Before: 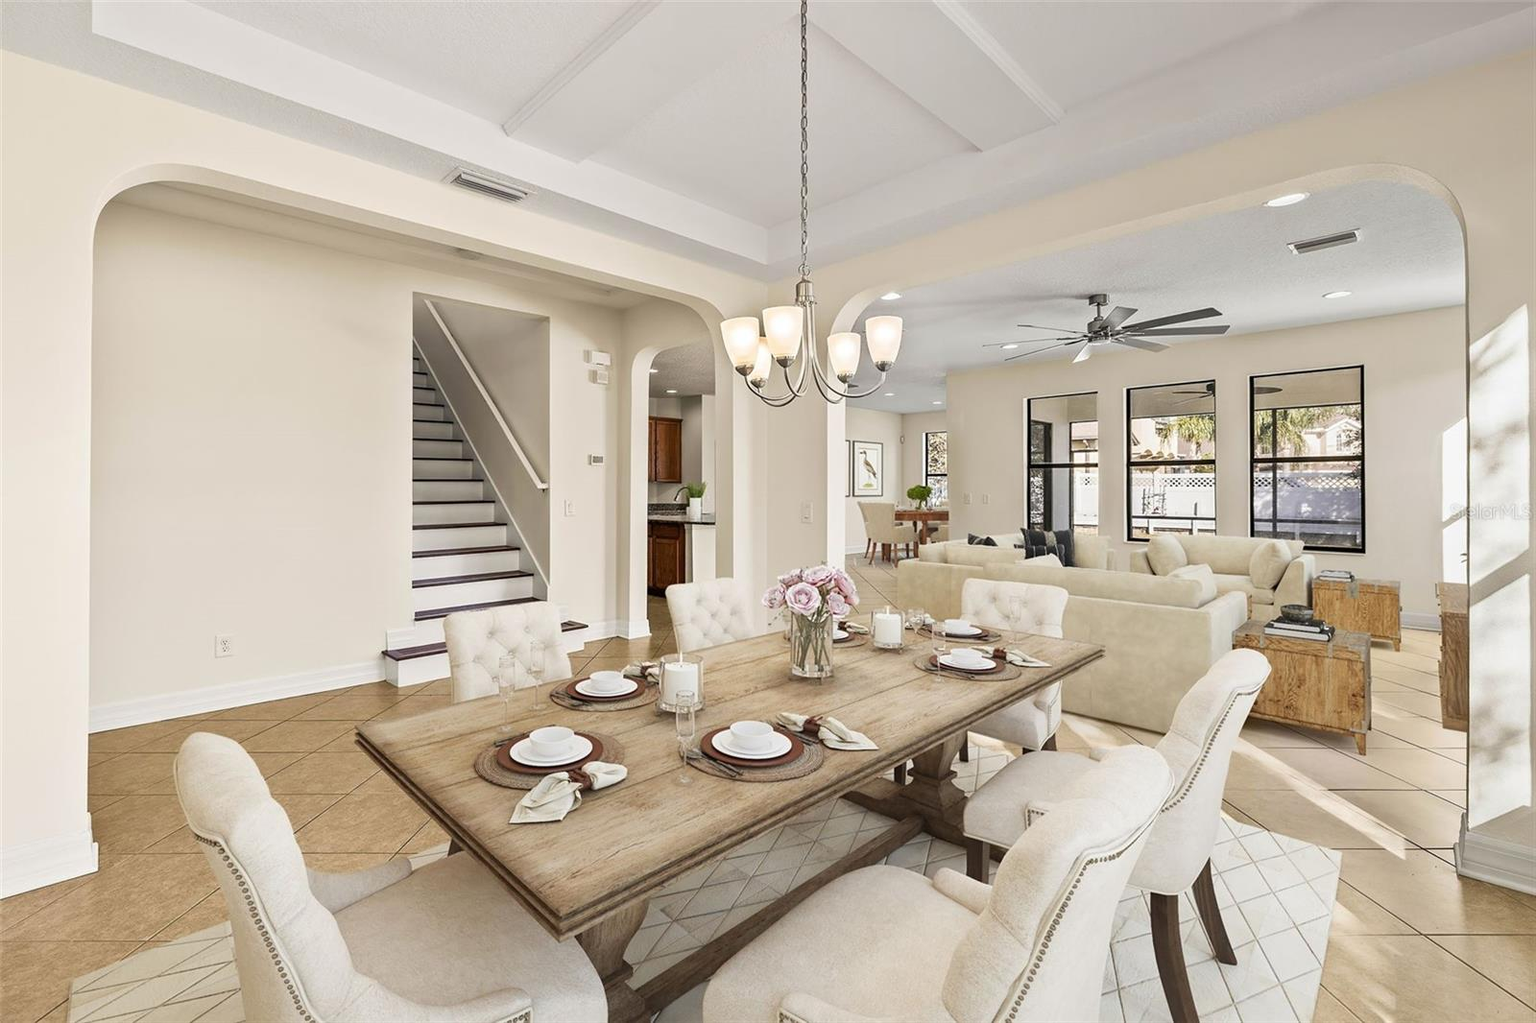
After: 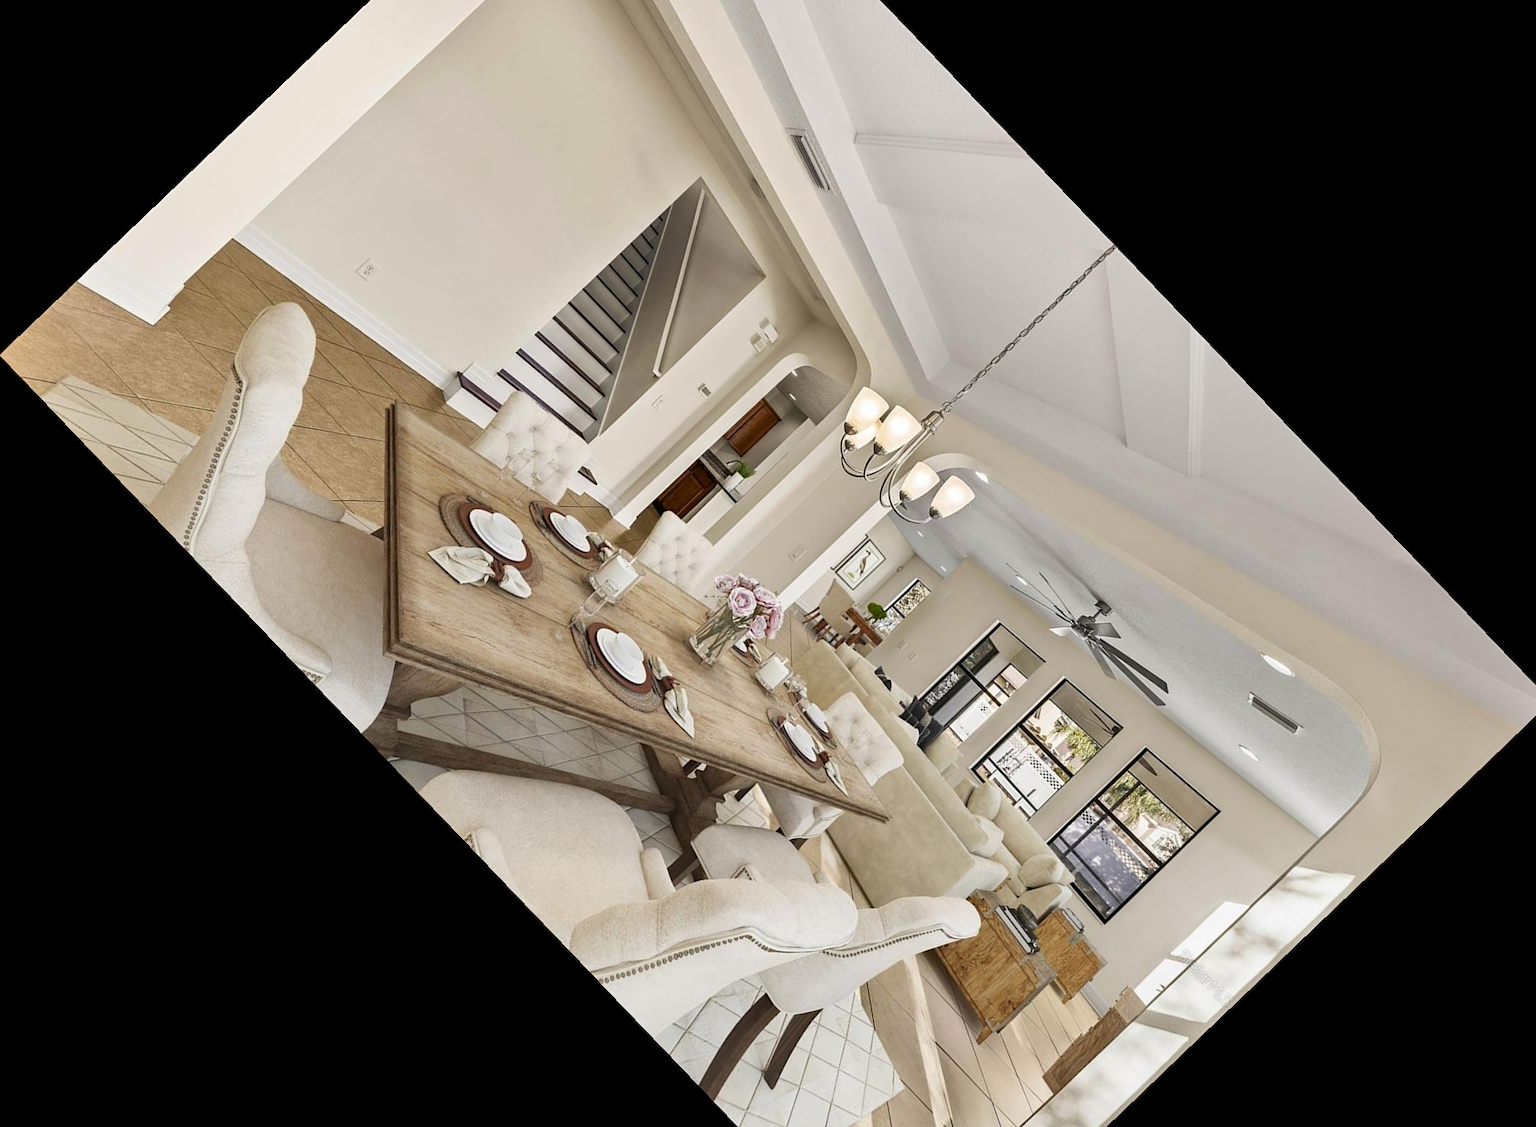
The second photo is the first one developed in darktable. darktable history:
crop and rotate: angle -46.26°, top 16.234%, right 0.912%, bottom 11.704%
shadows and highlights: low approximation 0.01, soften with gaussian
